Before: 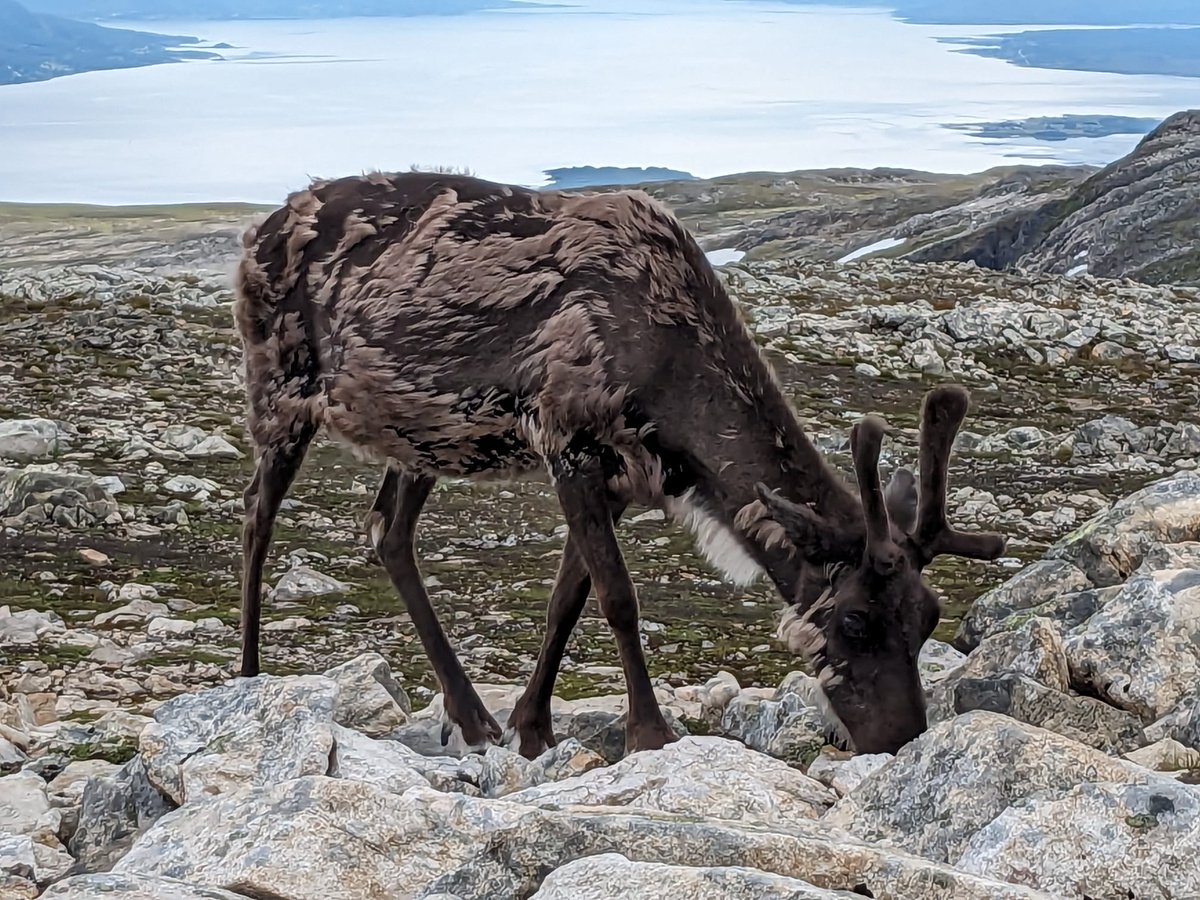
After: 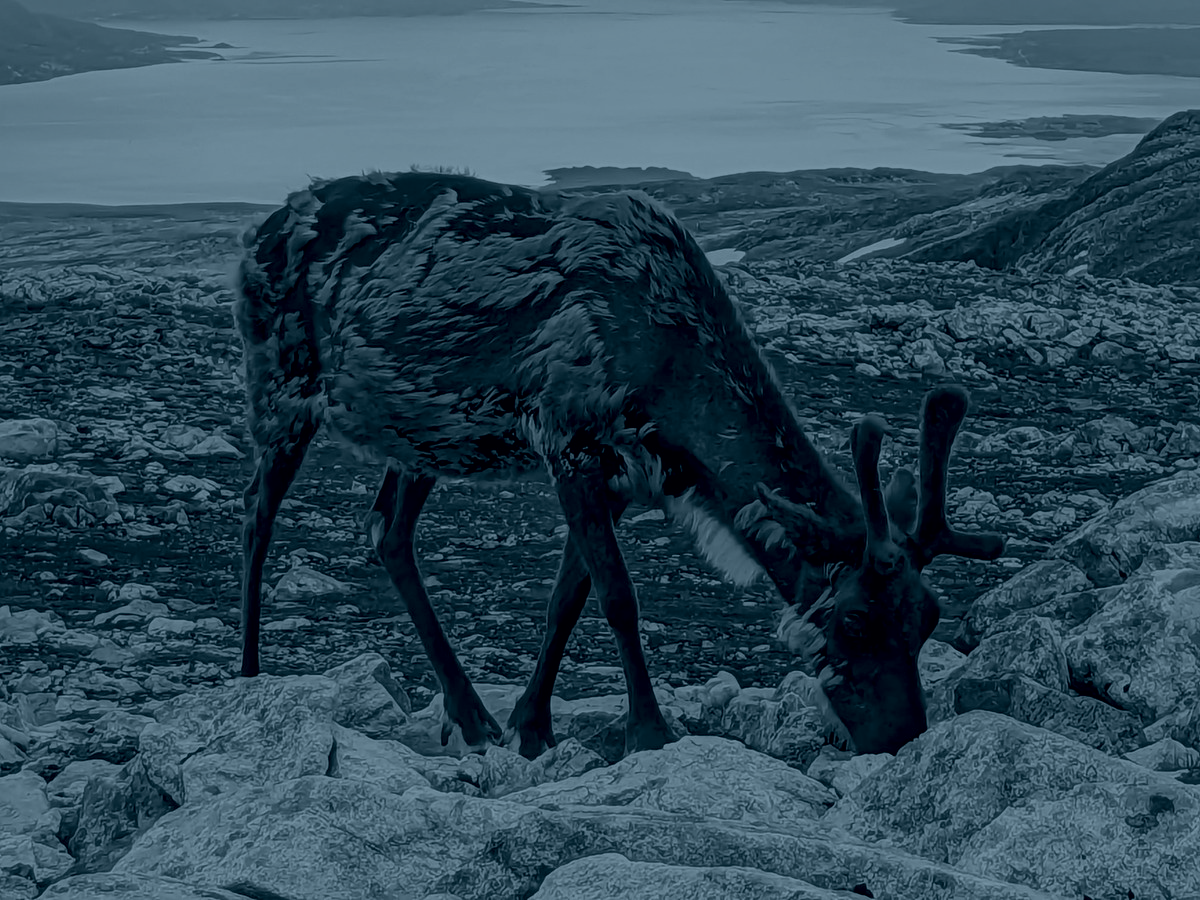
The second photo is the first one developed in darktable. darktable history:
colorize: hue 194.4°, saturation 29%, source mix 61.75%, lightness 3.98%, version 1
shadows and highlights: radius 44.78, white point adjustment 6.64, compress 79.65%, highlights color adjustment 78.42%, soften with gaussian
